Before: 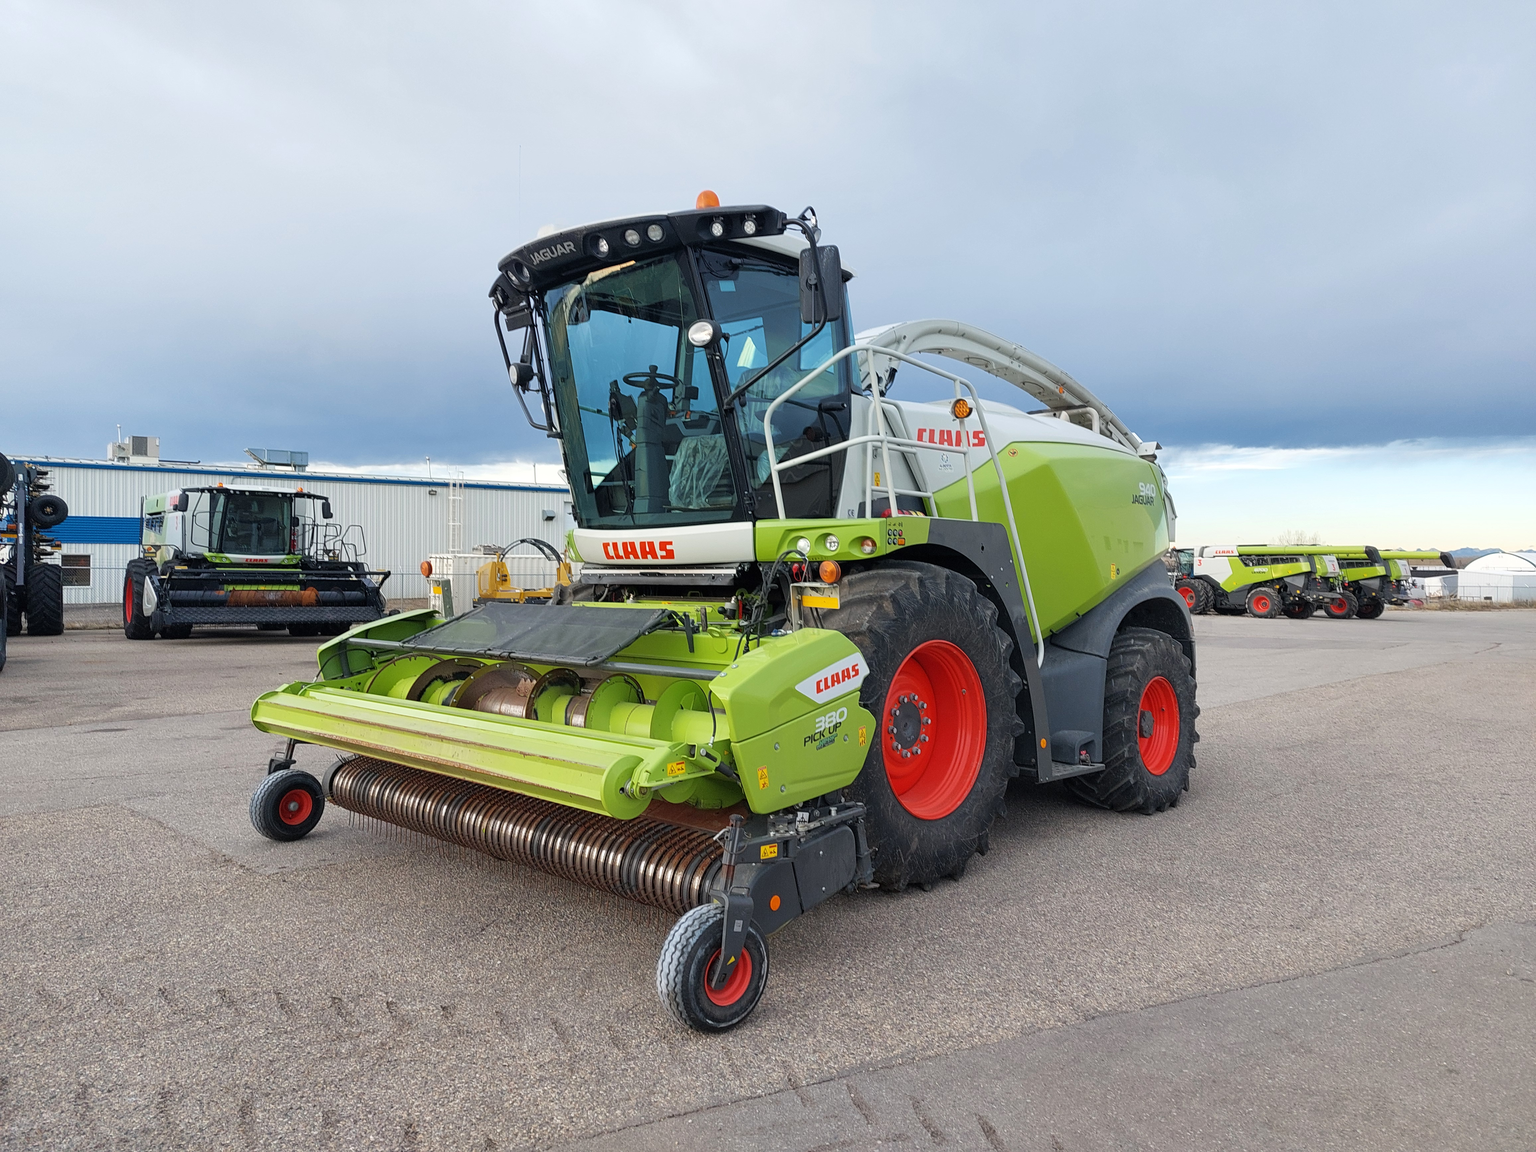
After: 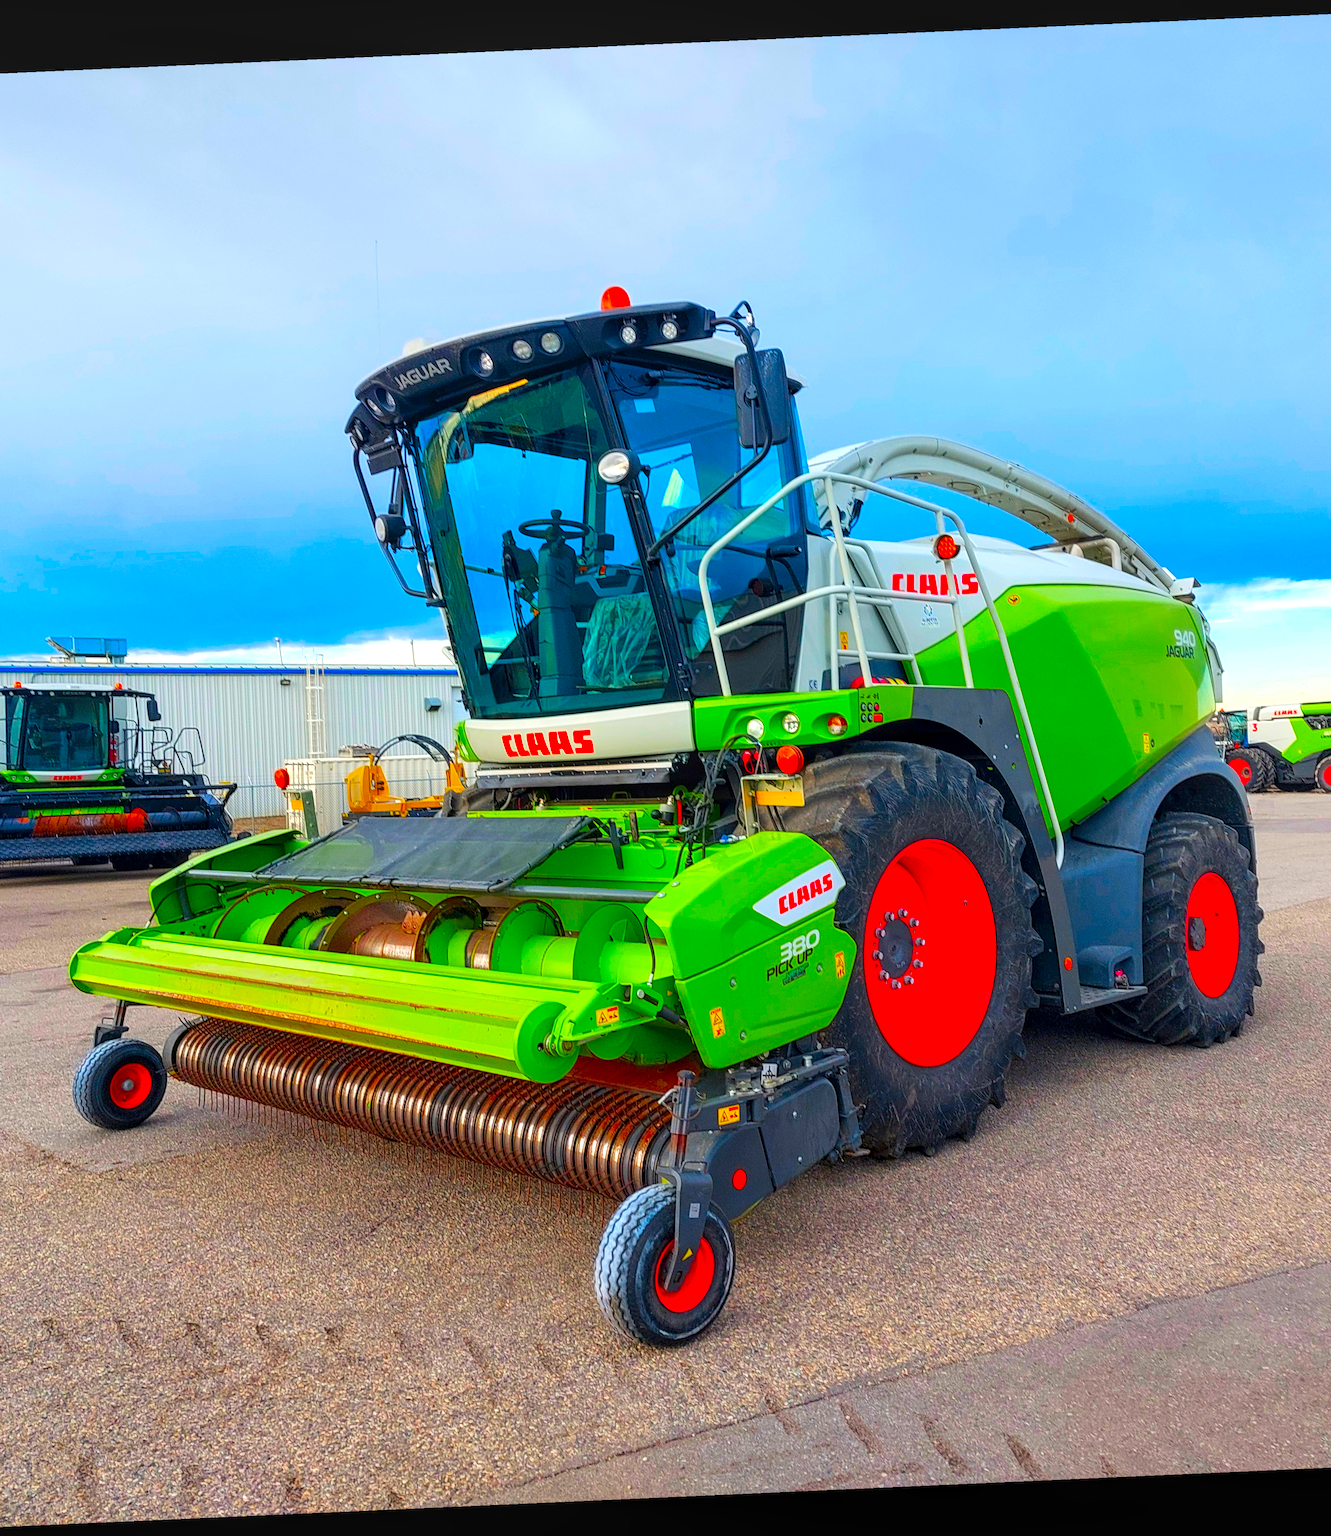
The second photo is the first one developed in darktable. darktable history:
local contrast: on, module defaults
crop and rotate: left 14.385%, right 18.948%
exposure: exposure 0.2 EV, compensate highlight preservation false
rotate and perspective: rotation -2.56°, automatic cropping off
color correction: saturation 3
